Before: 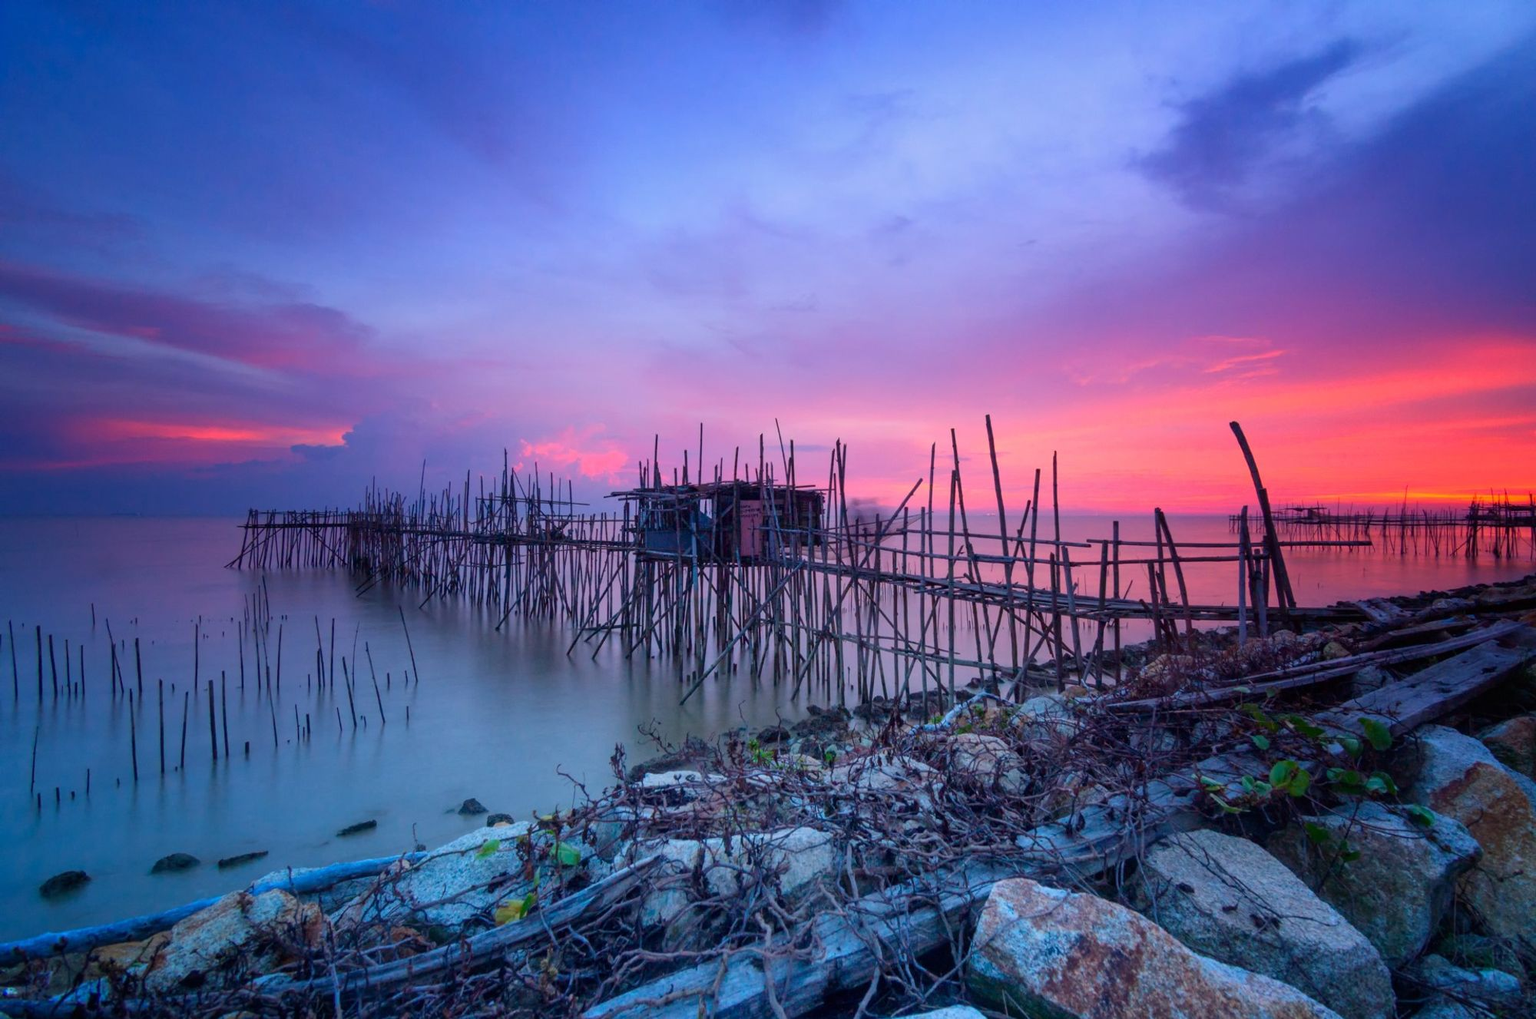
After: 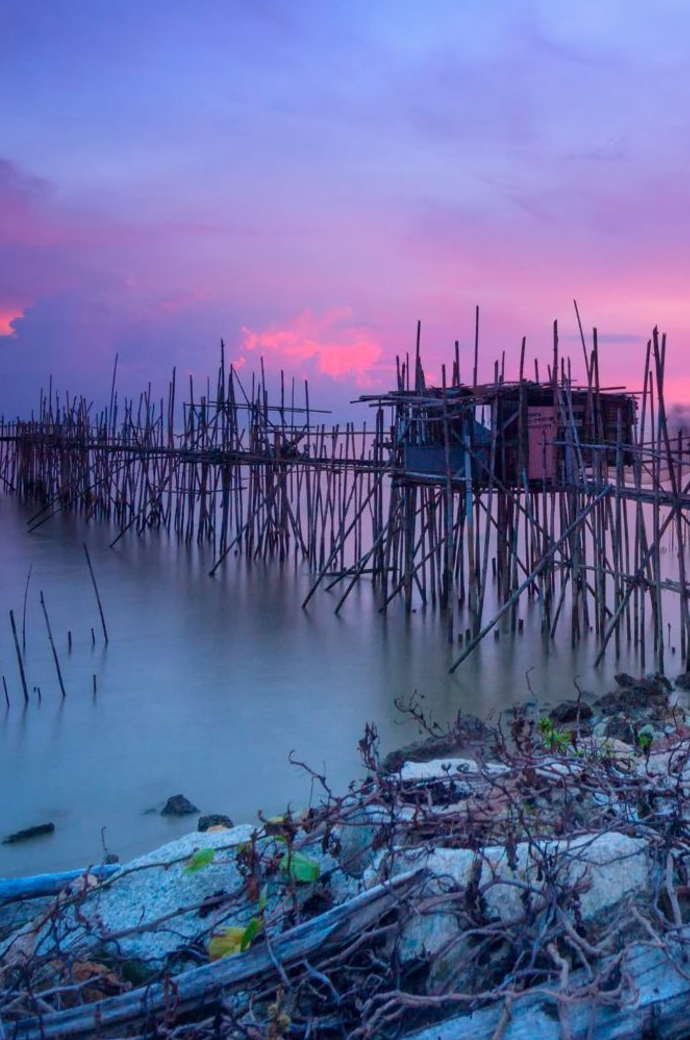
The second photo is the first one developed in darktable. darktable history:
crop and rotate: left 21.846%, top 18.565%, right 43.608%, bottom 3.003%
